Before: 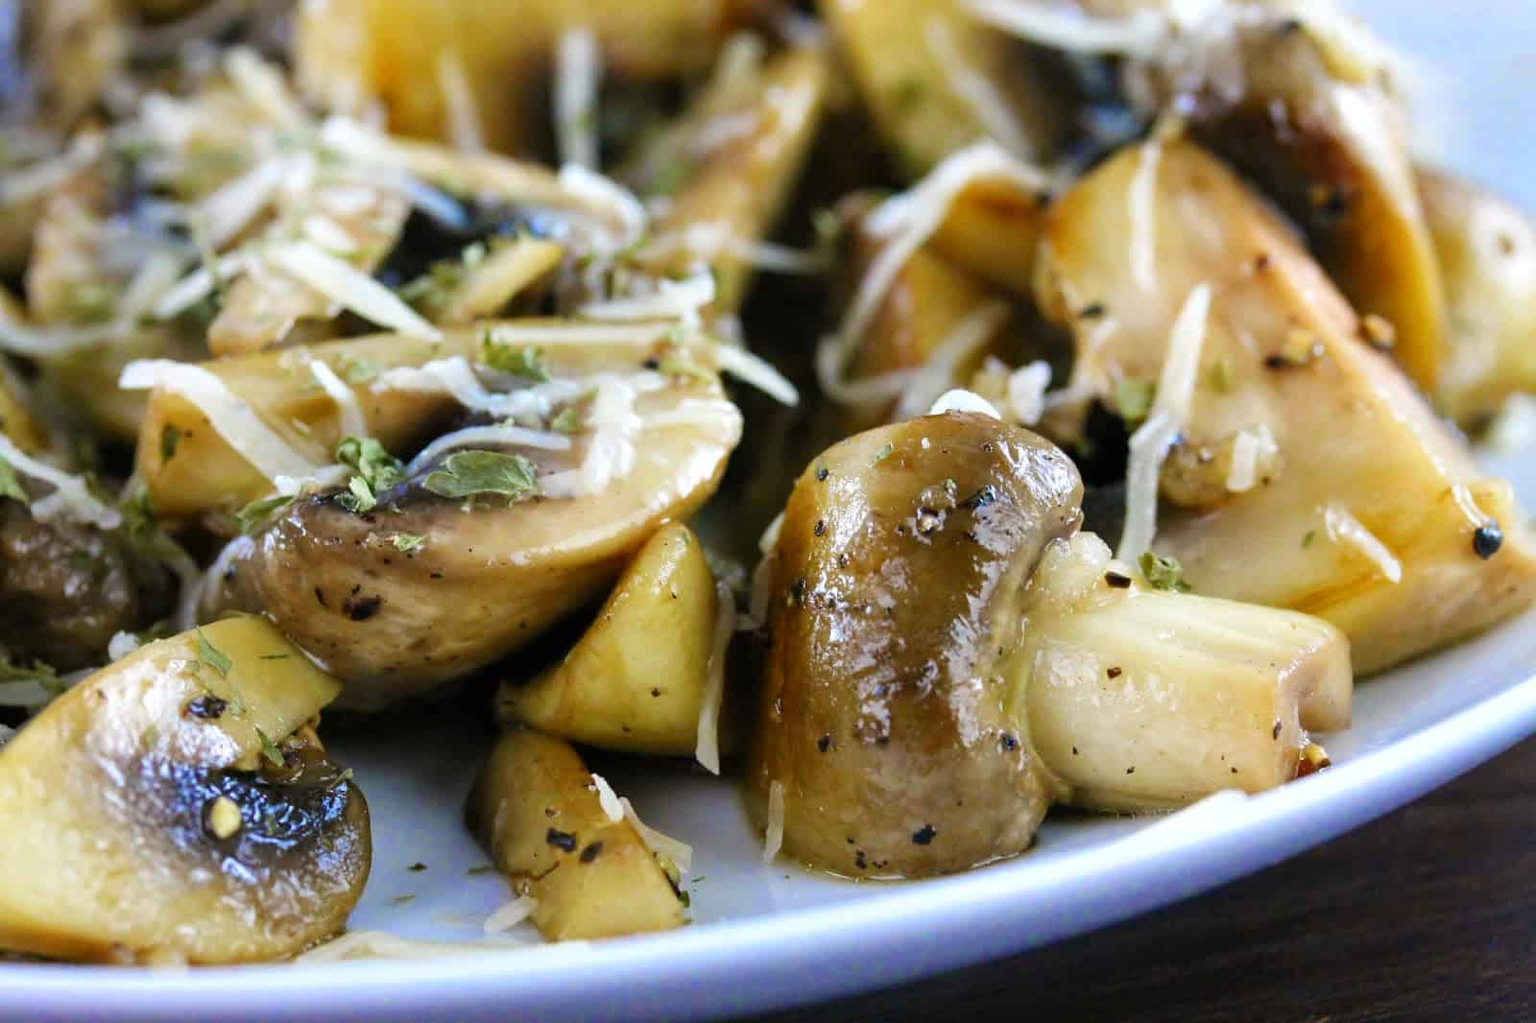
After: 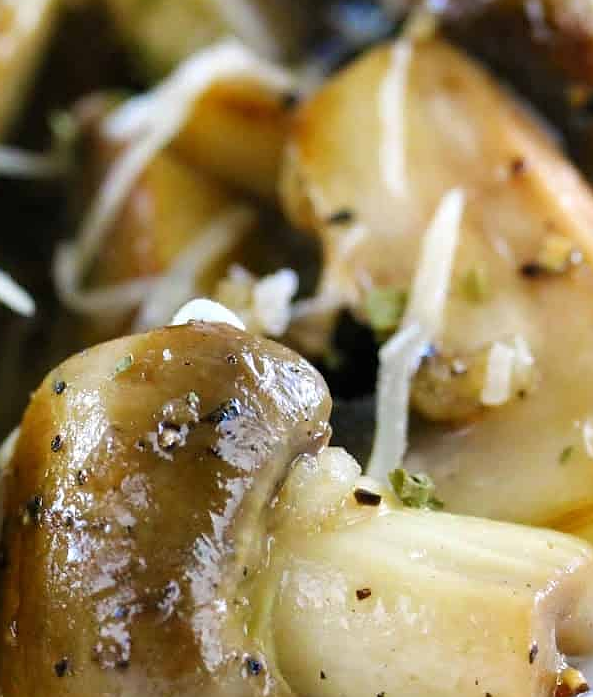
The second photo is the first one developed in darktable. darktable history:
tone equalizer: edges refinement/feathering 500, mask exposure compensation -1.57 EV, preserve details guided filter
sharpen: radius 0.981, amount 0.615
crop and rotate: left 49.851%, top 10.125%, right 13.077%, bottom 24.418%
